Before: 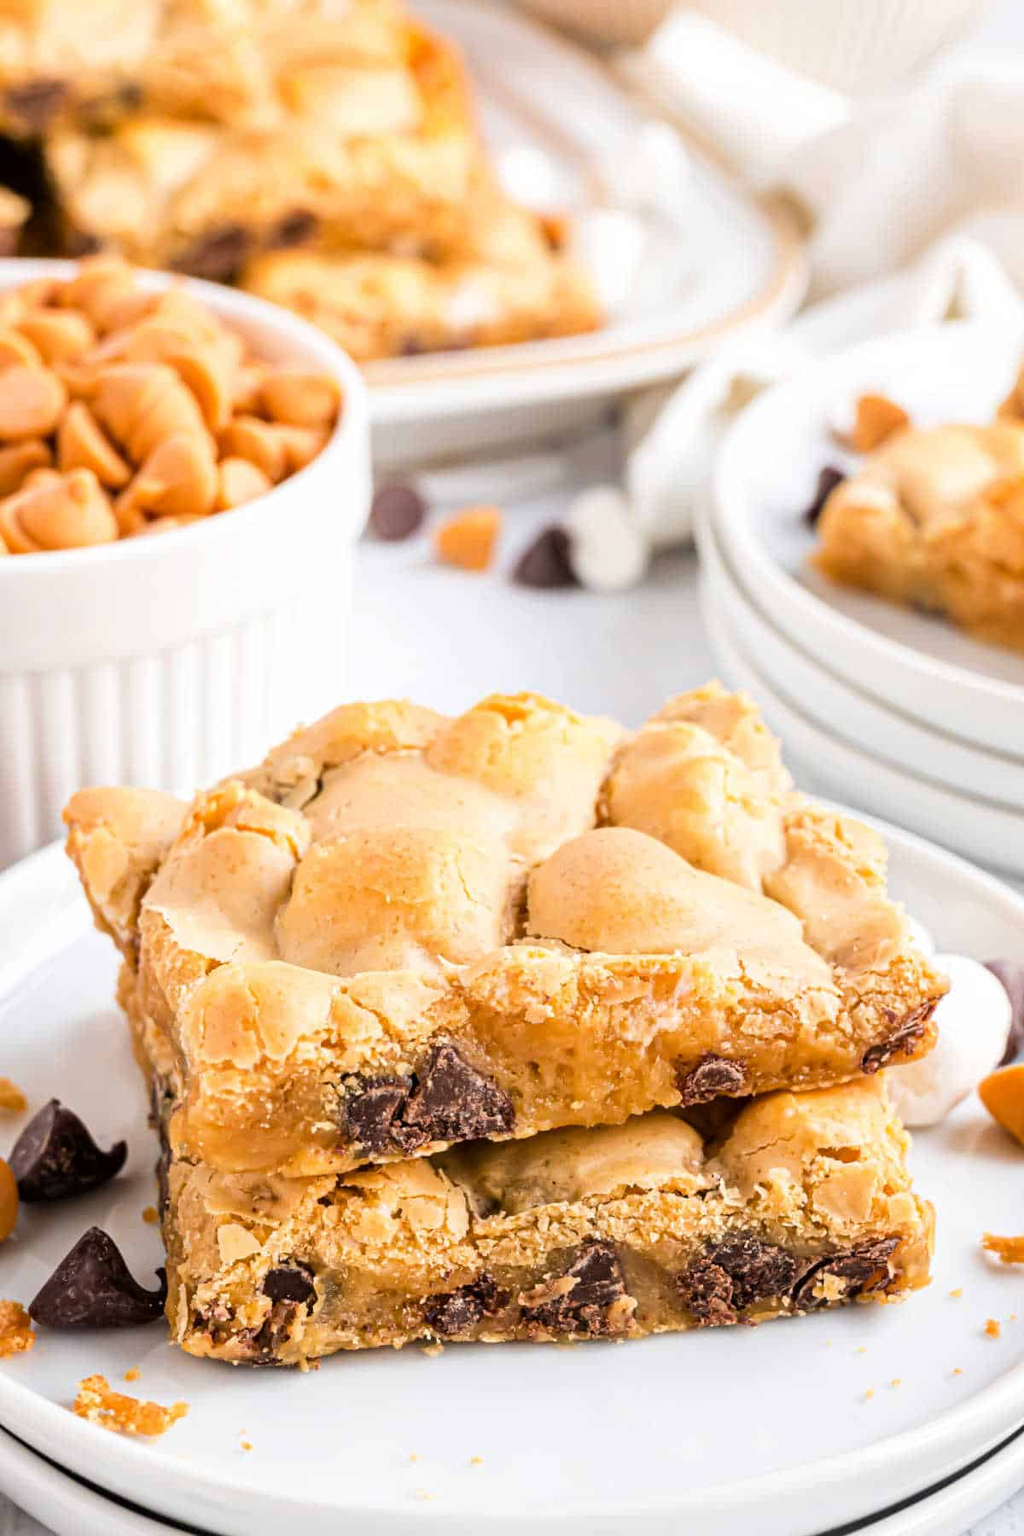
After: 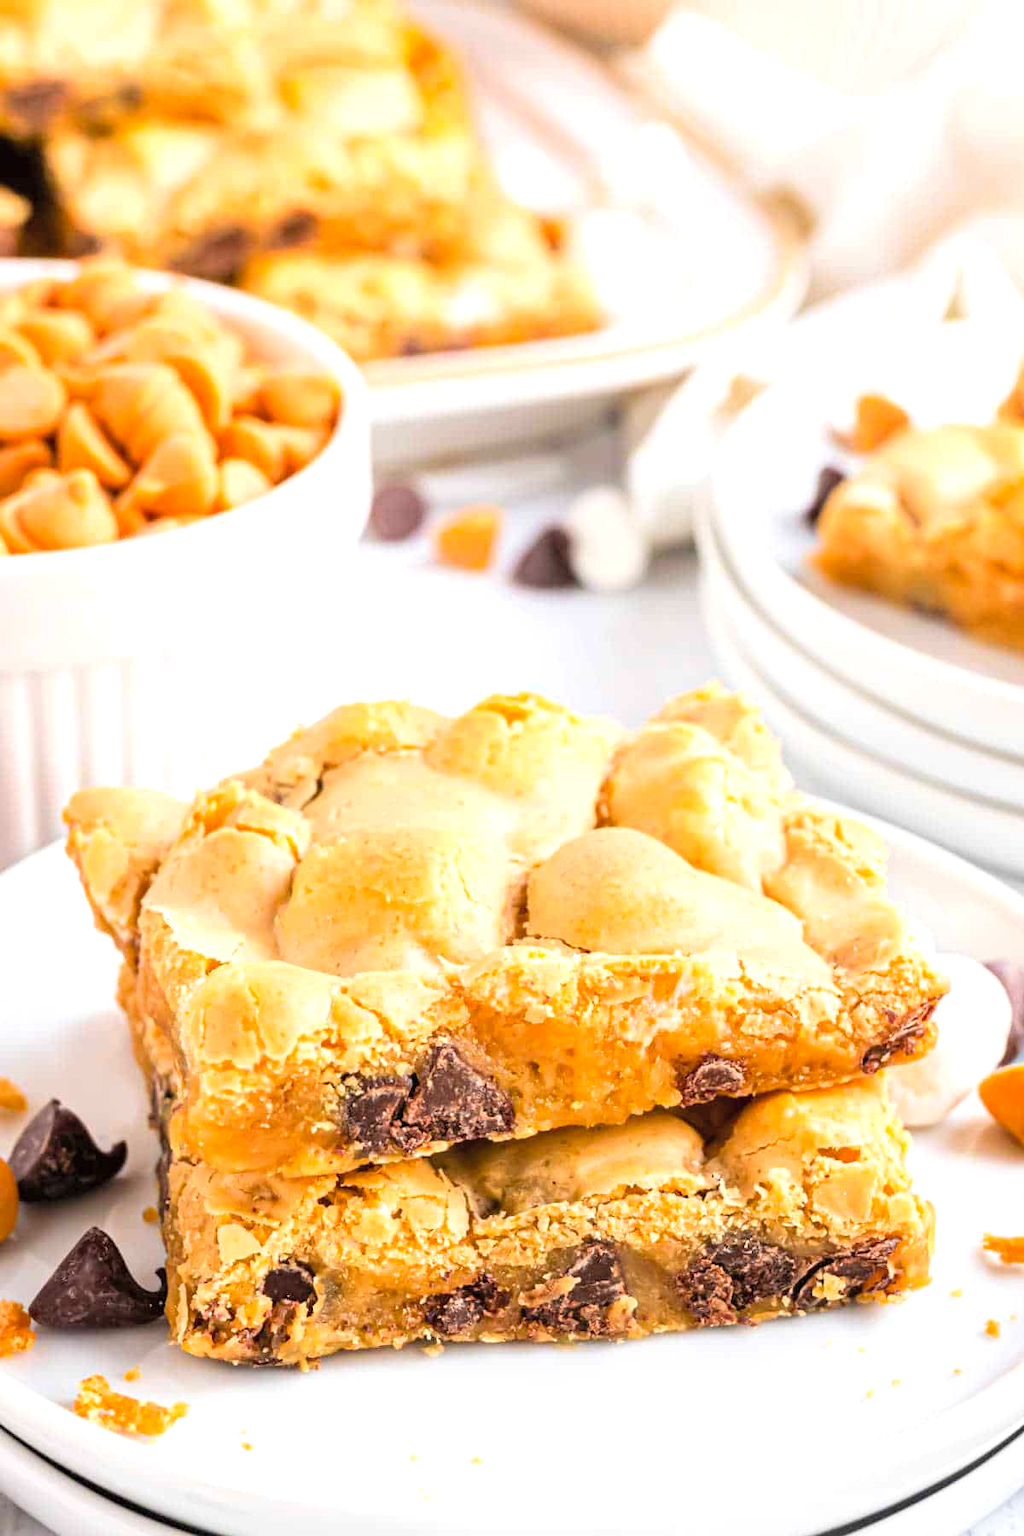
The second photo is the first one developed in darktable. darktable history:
contrast brightness saturation: brightness 0.09, saturation 0.19
exposure: exposure 0.3 EV, compensate highlight preservation false
